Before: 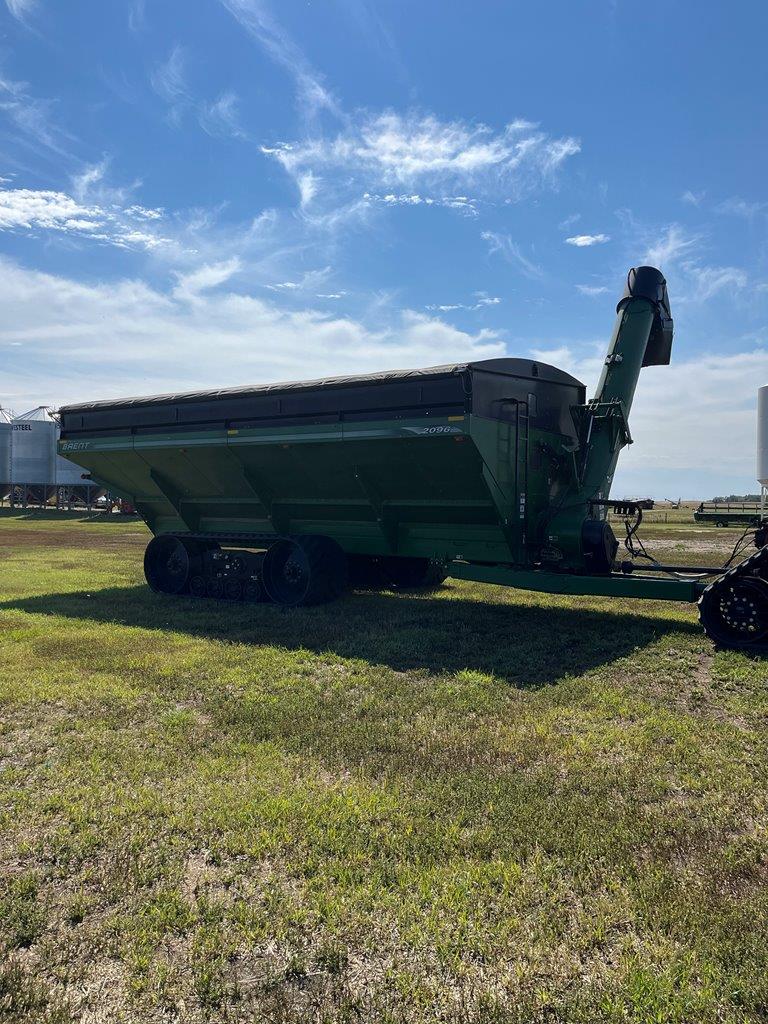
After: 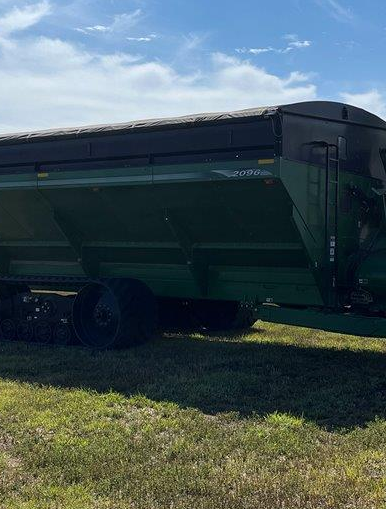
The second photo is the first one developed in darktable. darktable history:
crop: left 24.761%, top 25.122%, right 24.863%, bottom 25.12%
